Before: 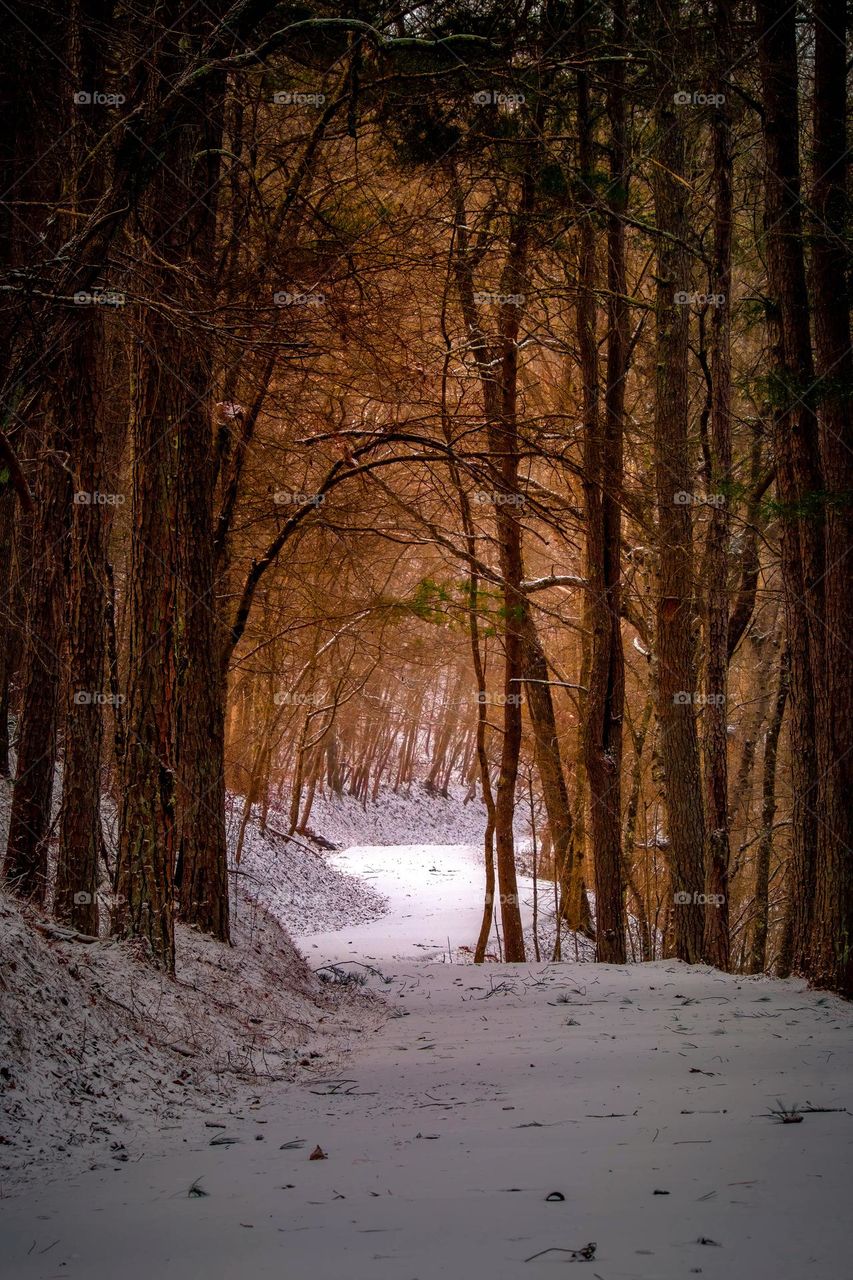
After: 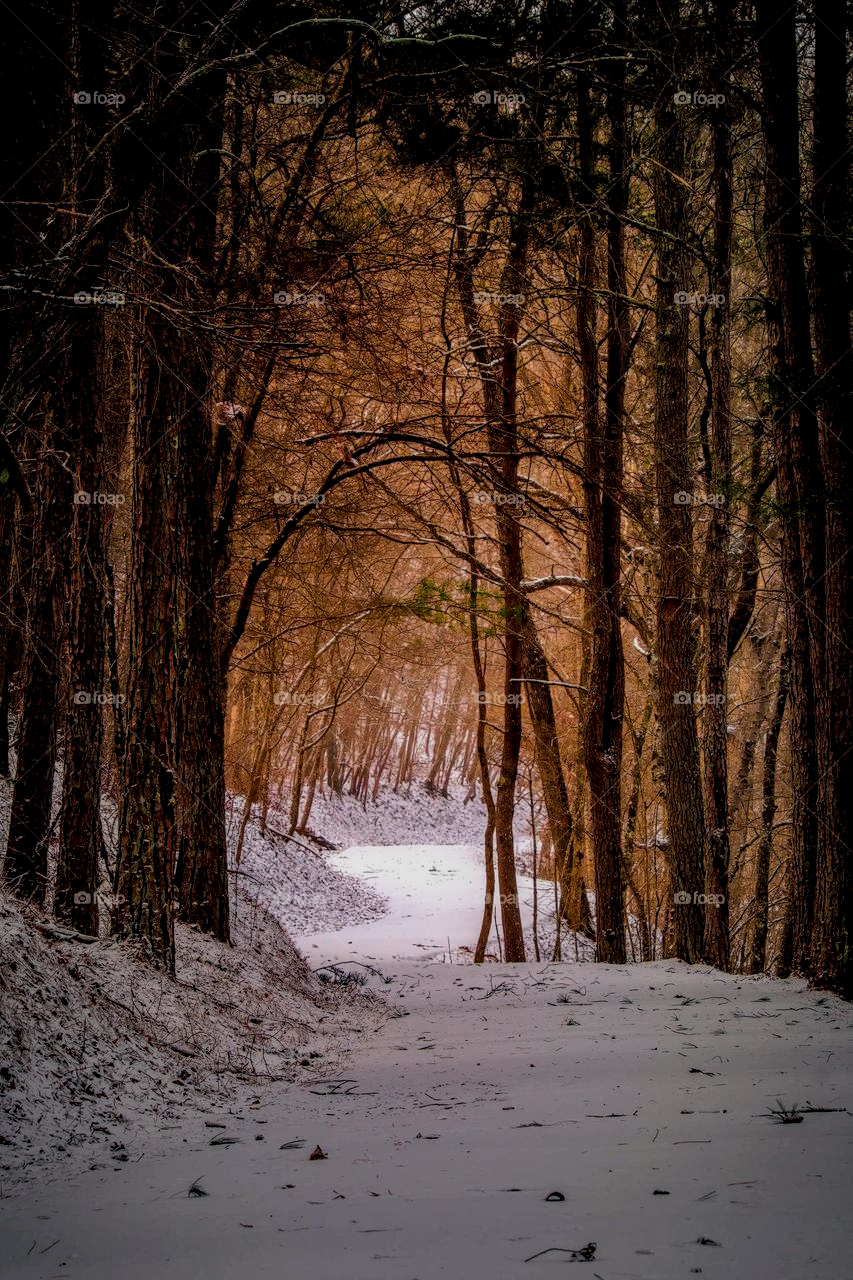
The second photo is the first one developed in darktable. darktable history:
local contrast: on, module defaults
filmic rgb: black relative exposure -7.99 EV, white relative exposure 3.92 EV, hardness 4.27
